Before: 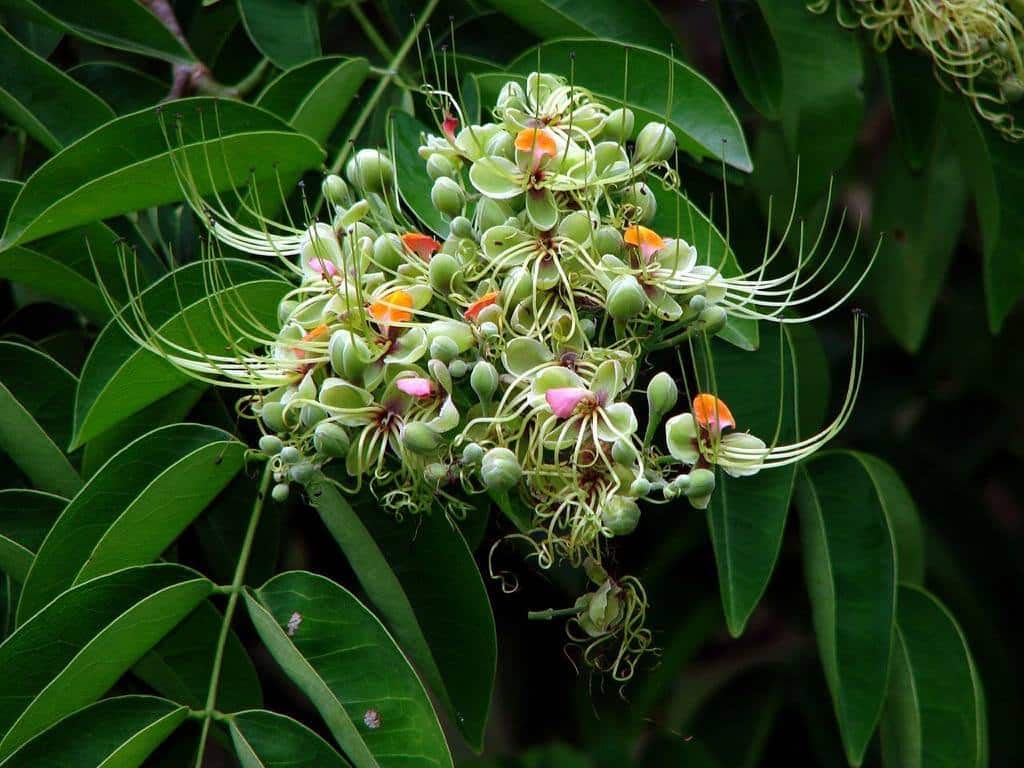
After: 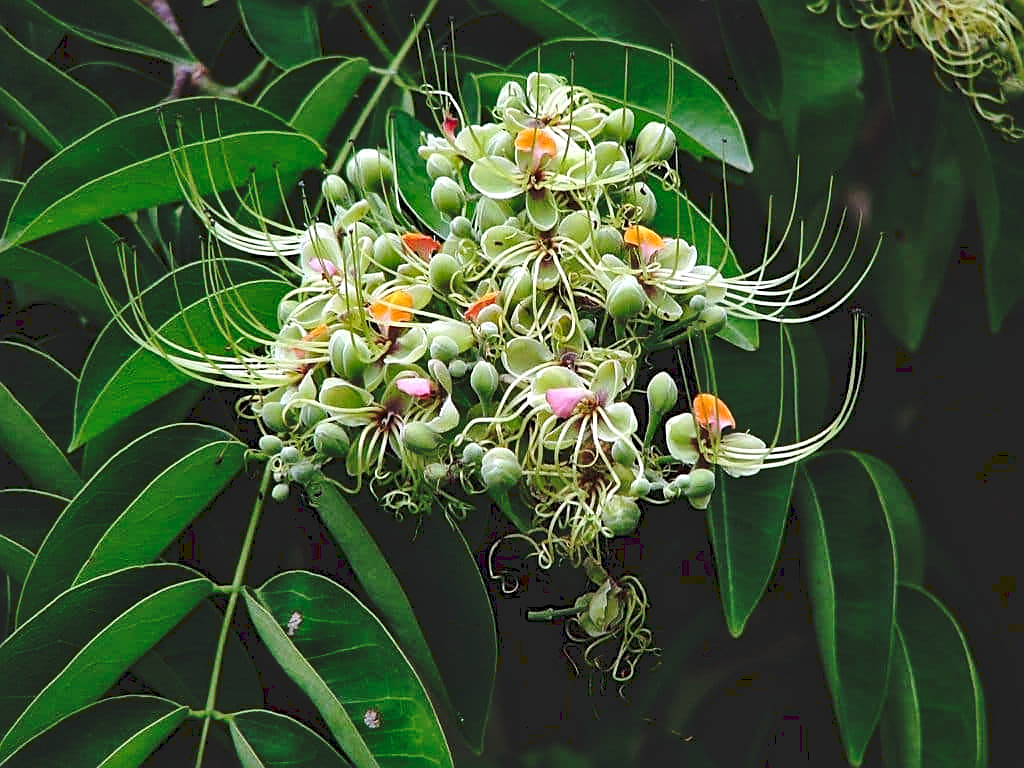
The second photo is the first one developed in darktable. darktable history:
sharpen: on, module defaults
local contrast: mode bilateral grid, contrast 30, coarseness 25, midtone range 0.2
tone curve: curves: ch0 [(0, 0) (0.003, 0.139) (0.011, 0.14) (0.025, 0.138) (0.044, 0.14) (0.069, 0.149) (0.1, 0.161) (0.136, 0.179) (0.177, 0.203) (0.224, 0.245) (0.277, 0.302) (0.335, 0.382) (0.399, 0.461) (0.468, 0.546) (0.543, 0.614) (0.623, 0.687) (0.709, 0.758) (0.801, 0.84) (0.898, 0.912) (1, 1)], preserve colors none
